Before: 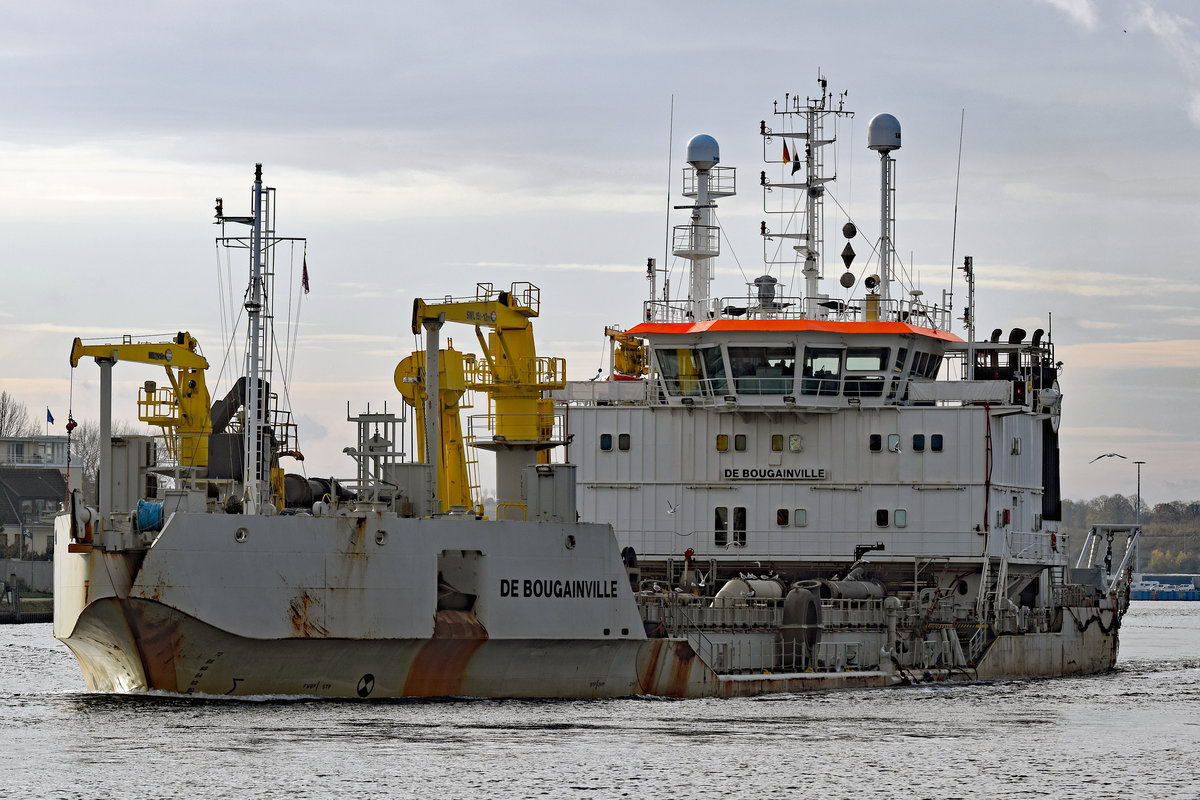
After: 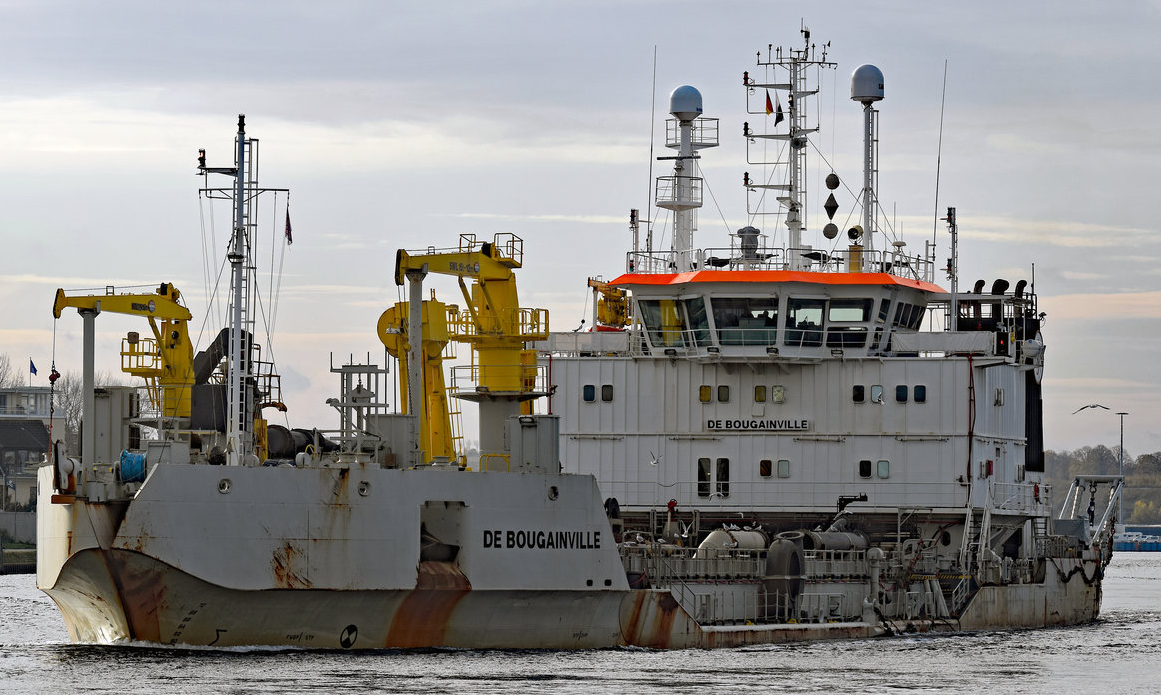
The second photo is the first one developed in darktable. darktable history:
crop: left 1.477%, top 6.172%, right 1.693%, bottom 6.905%
